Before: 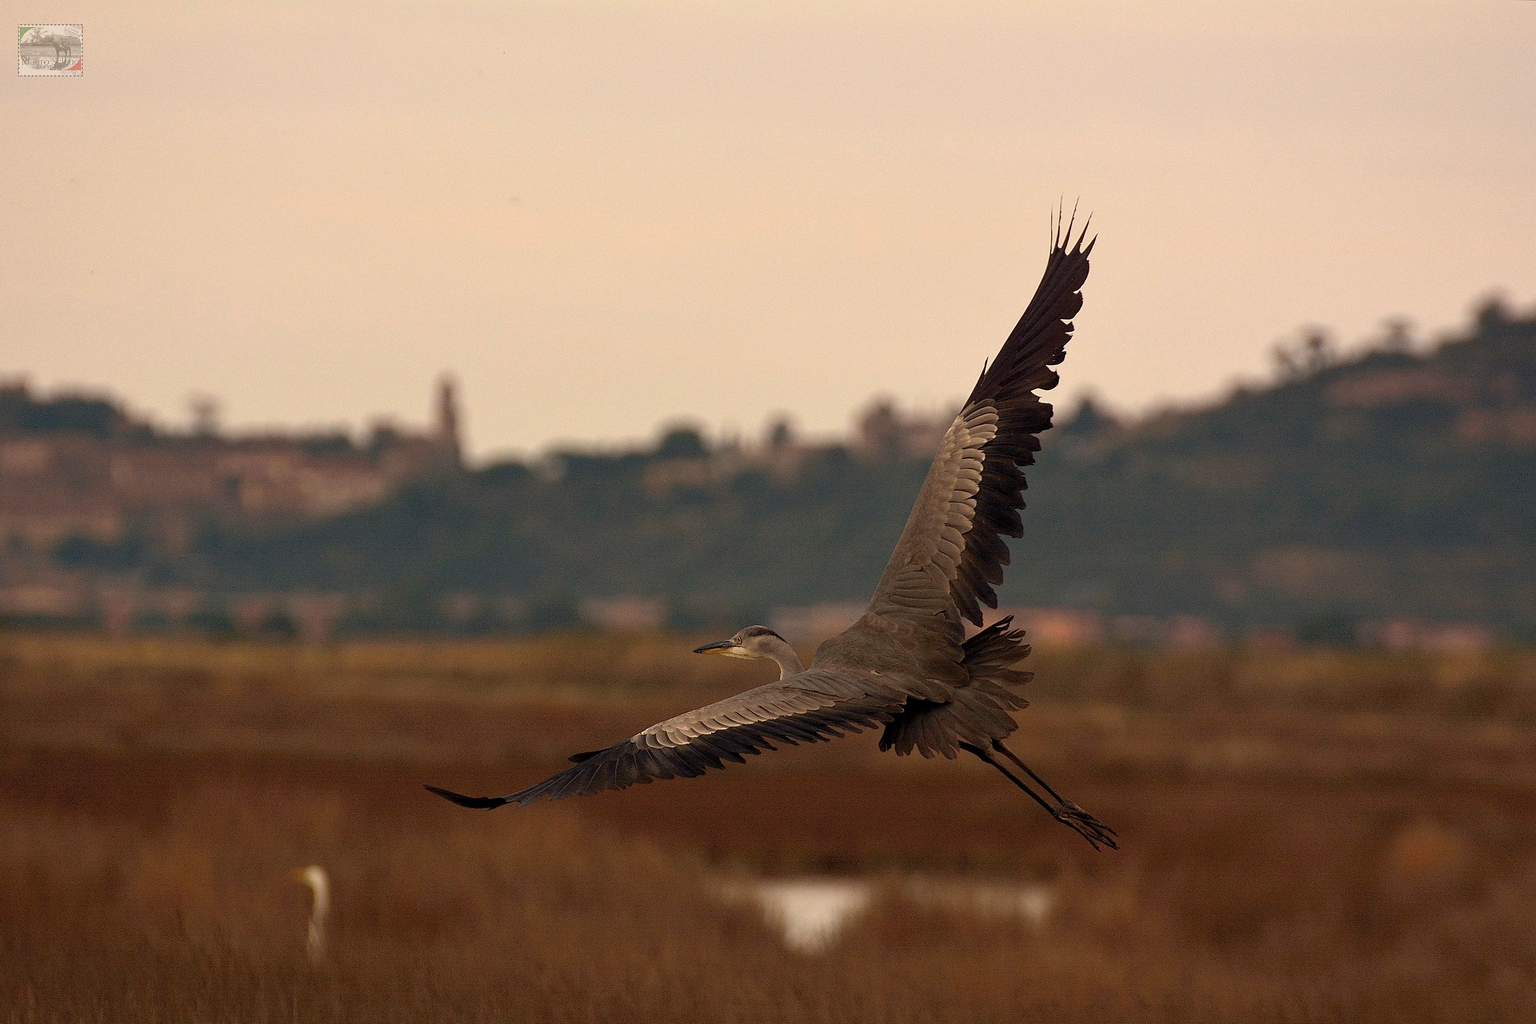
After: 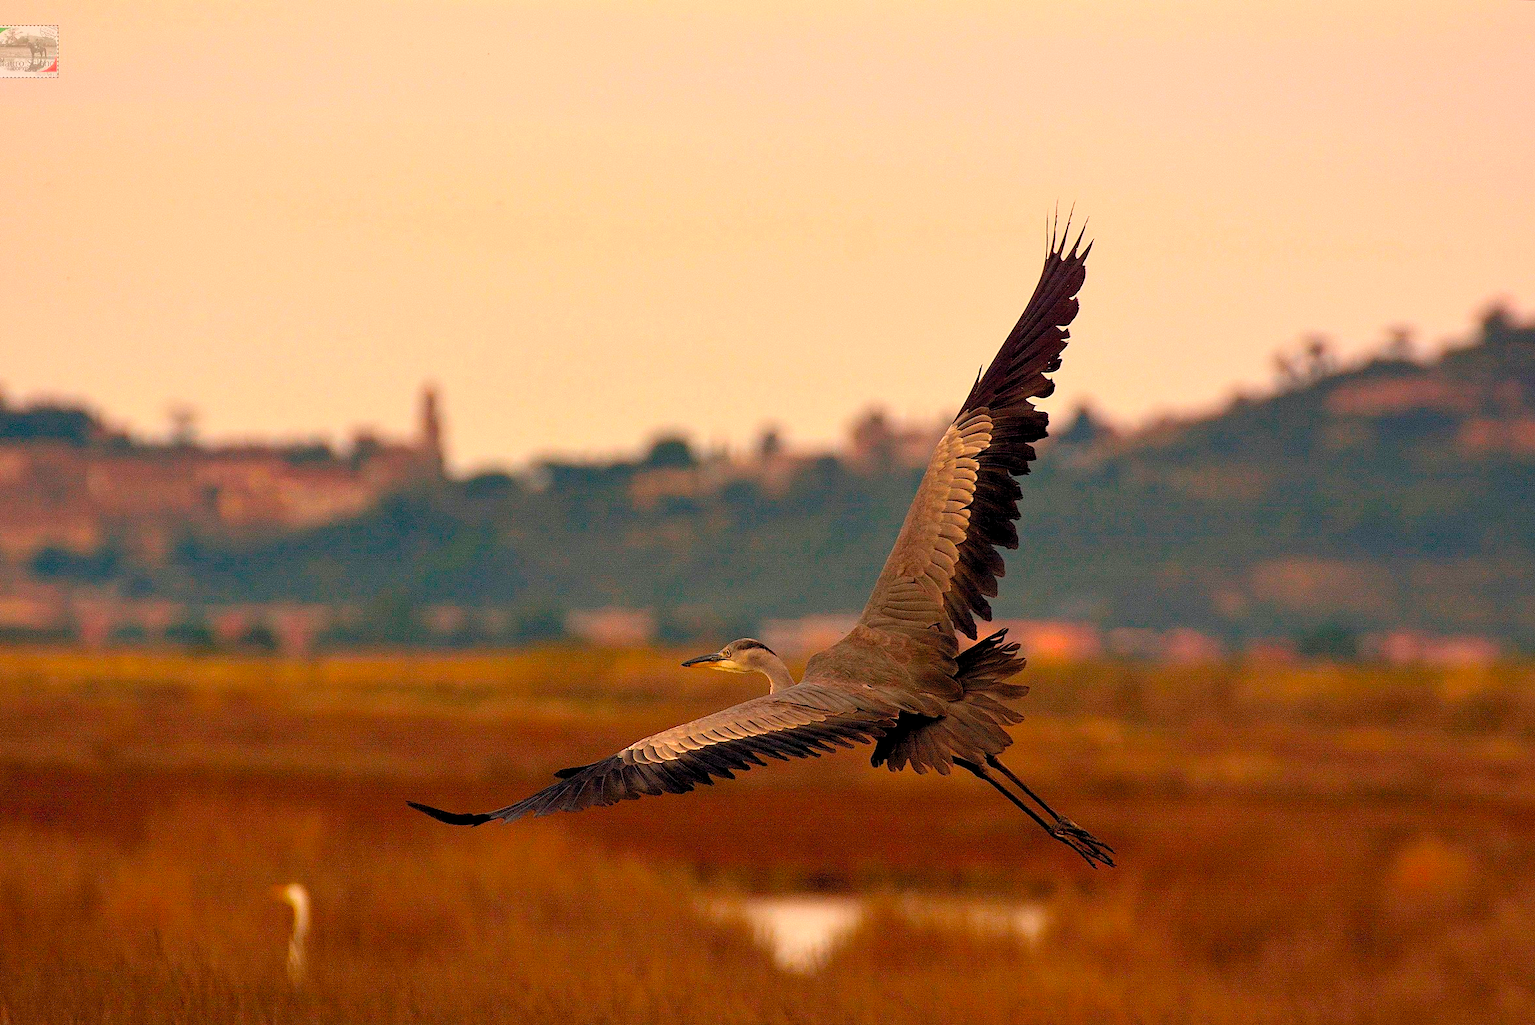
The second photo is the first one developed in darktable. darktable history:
contrast brightness saturation: contrast 0.068, brightness 0.17, saturation 0.418
contrast equalizer: octaves 7, y [[0.6 ×6], [0.55 ×6], [0 ×6], [0 ×6], [0 ×6]], mix 0.343
crop: left 1.671%, right 0.288%, bottom 1.847%
color balance rgb: shadows lift › luminance -10.022%, perceptual saturation grading › global saturation 19.88%
